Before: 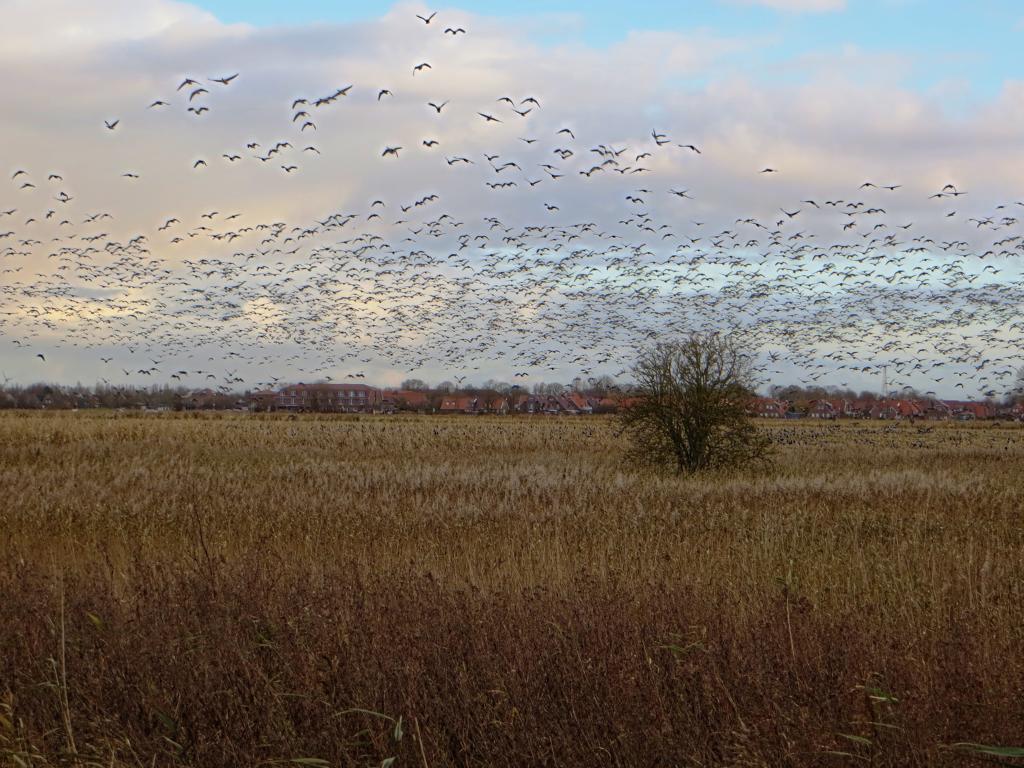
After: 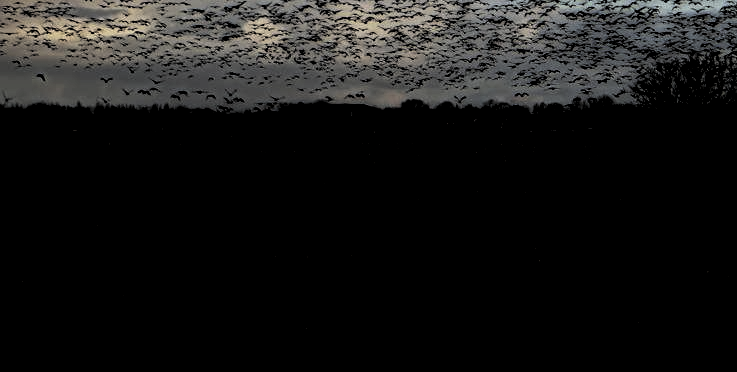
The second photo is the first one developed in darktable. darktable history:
levels: levels [0.514, 0.759, 1]
crop: top 36.498%, right 27.964%, bottom 14.995%
